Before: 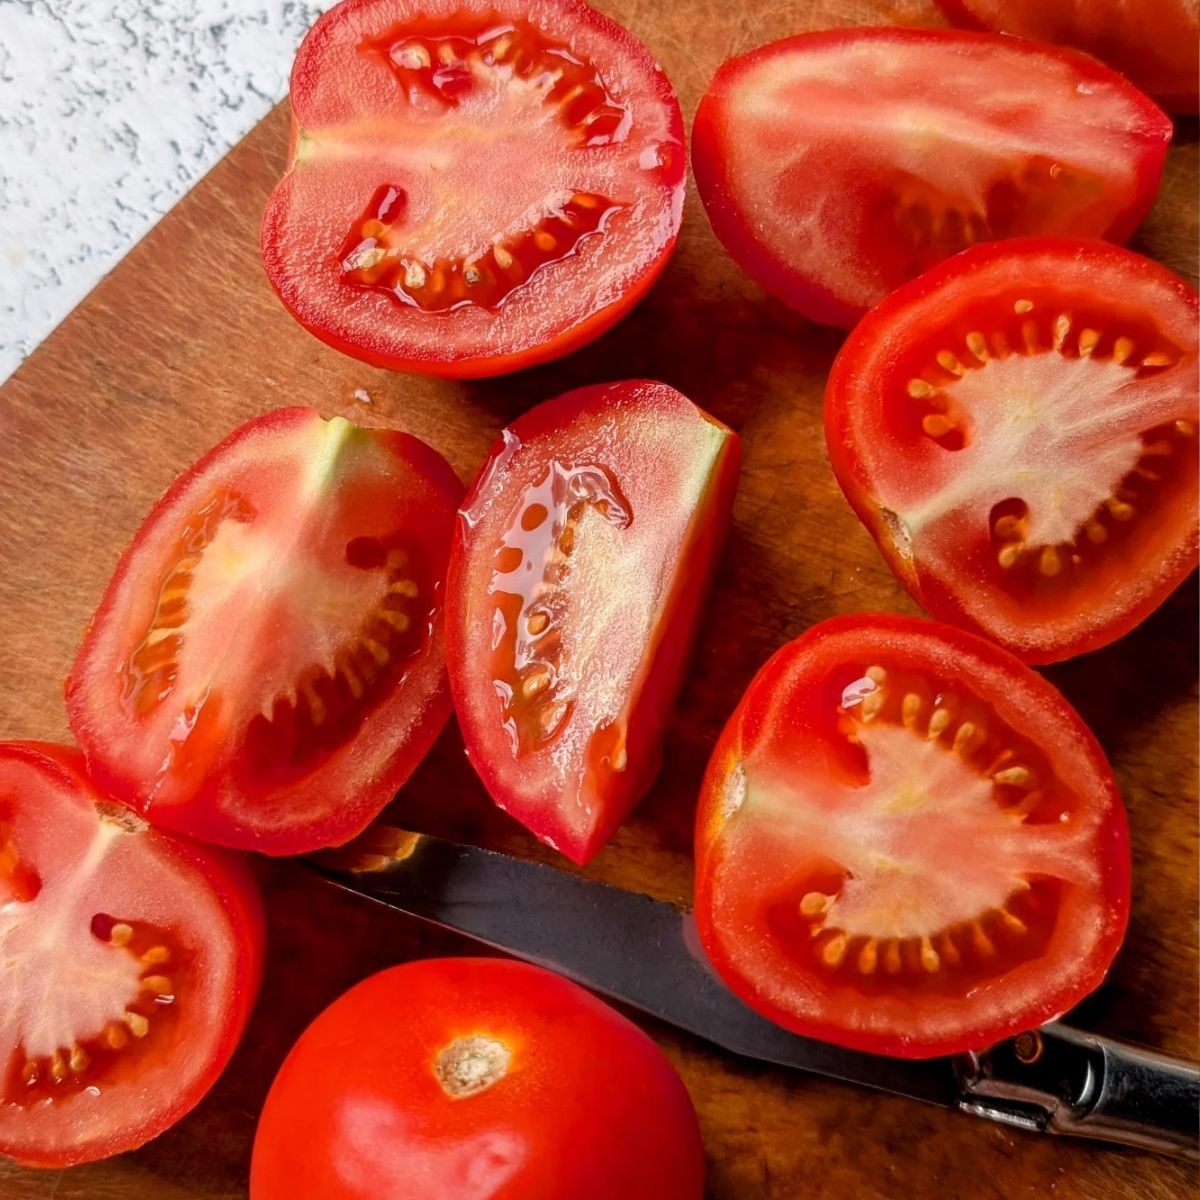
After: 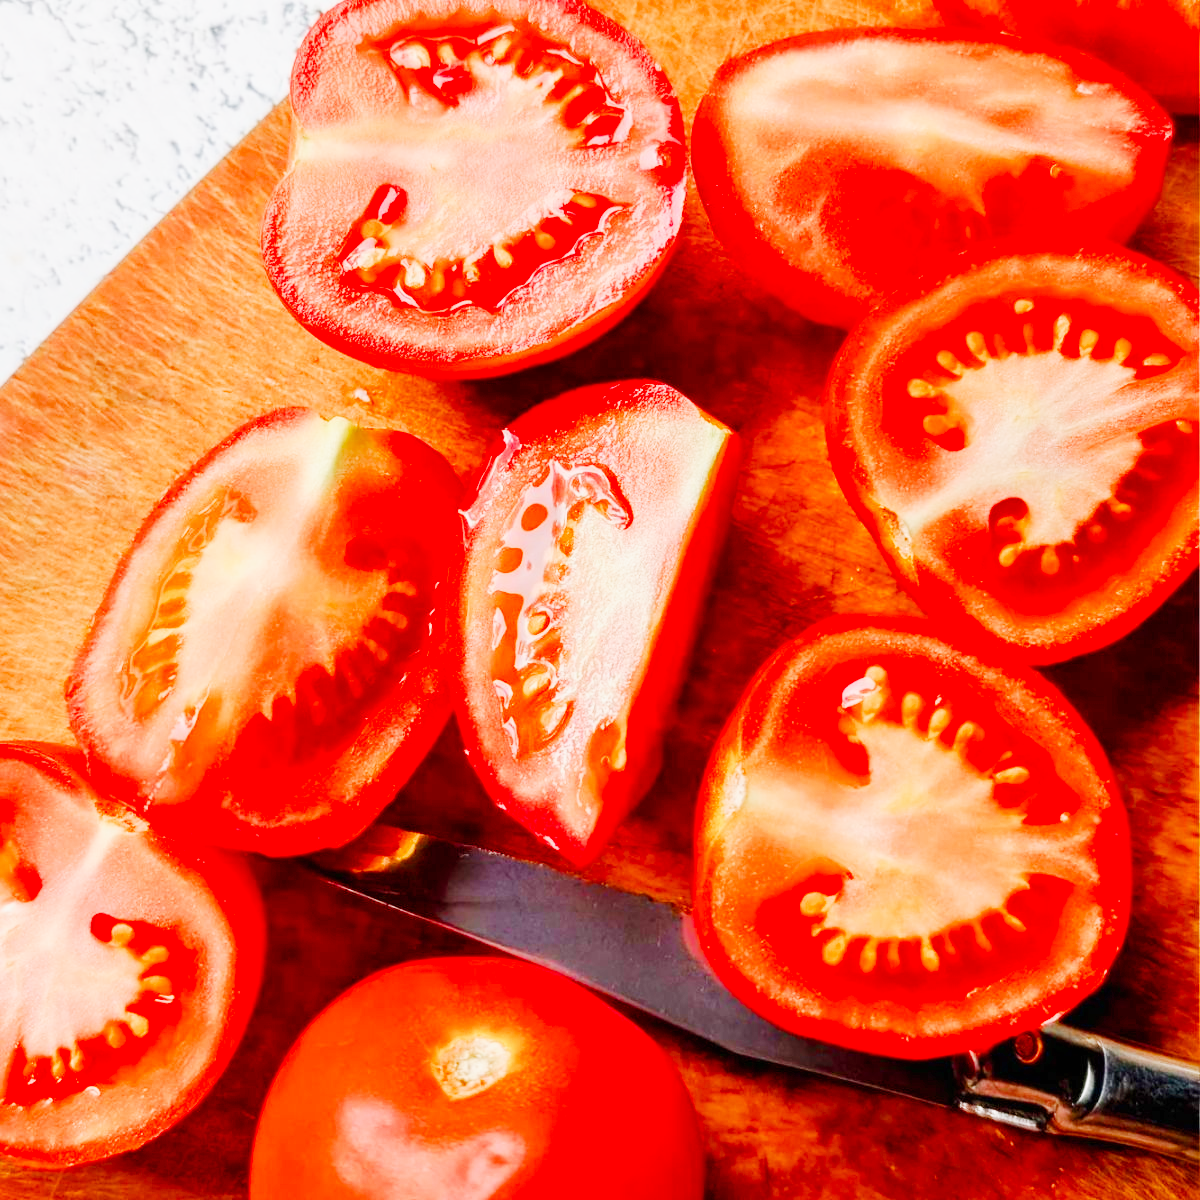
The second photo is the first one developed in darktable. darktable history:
base curve: curves: ch0 [(0, 0) (0.007, 0.004) (0.027, 0.03) (0.046, 0.07) (0.207, 0.54) (0.442, 0.872) (0.673, 0.972) (1, 1)], preserve colors none
color balance rgb: shadows lift › chroma 1%, shadows lift › hue 113°, highlights gain › chroma 0.2%, highlights gain › hue 333°, perceptual saturation grading › global saturation 20%, perceptual saturation grading › highlights -50%, perceptual saturation grading › shadows 25%, contrast -30%
